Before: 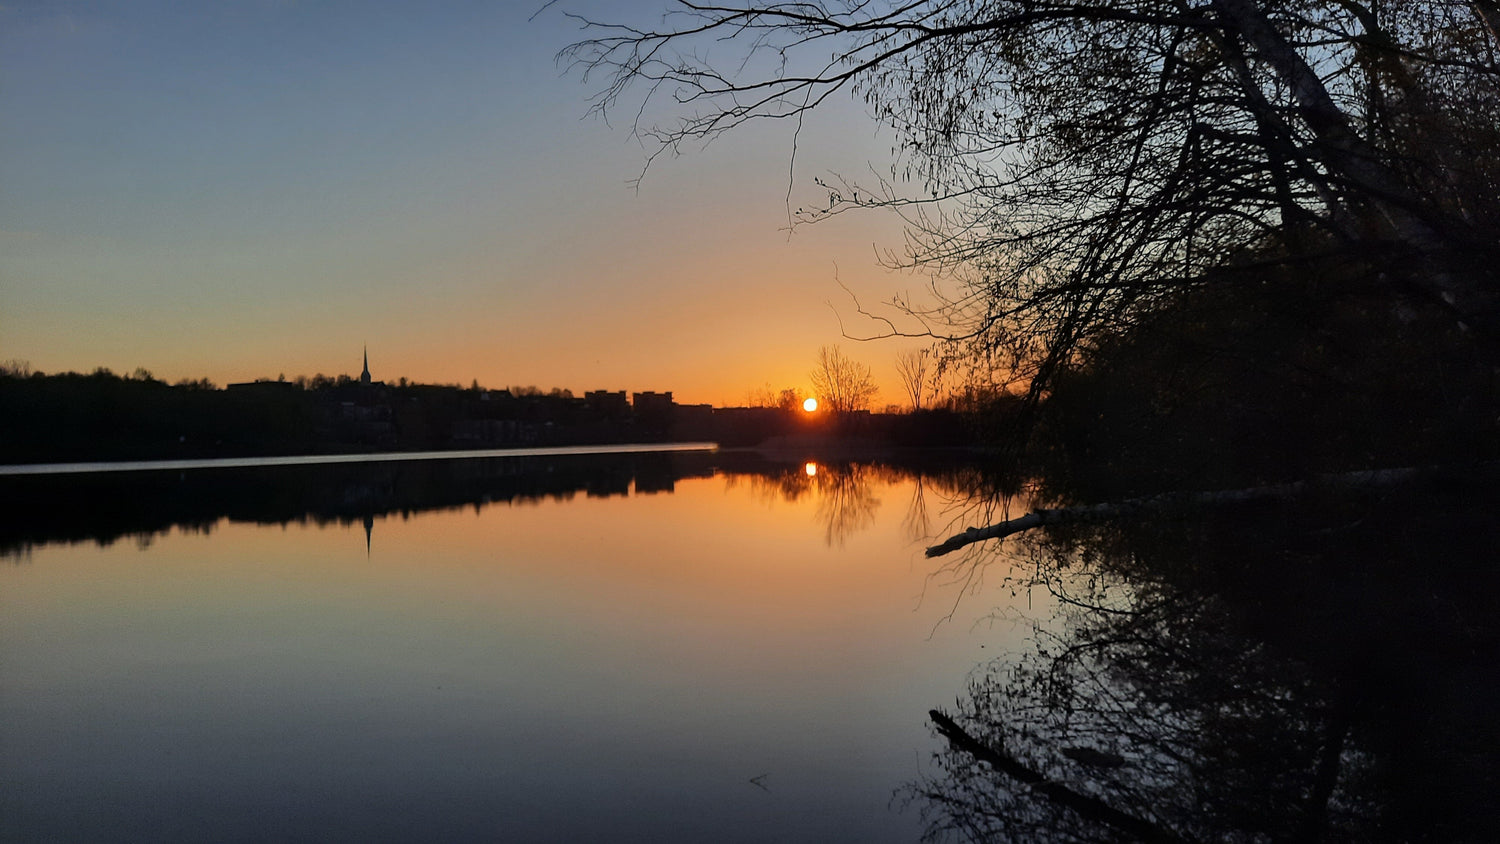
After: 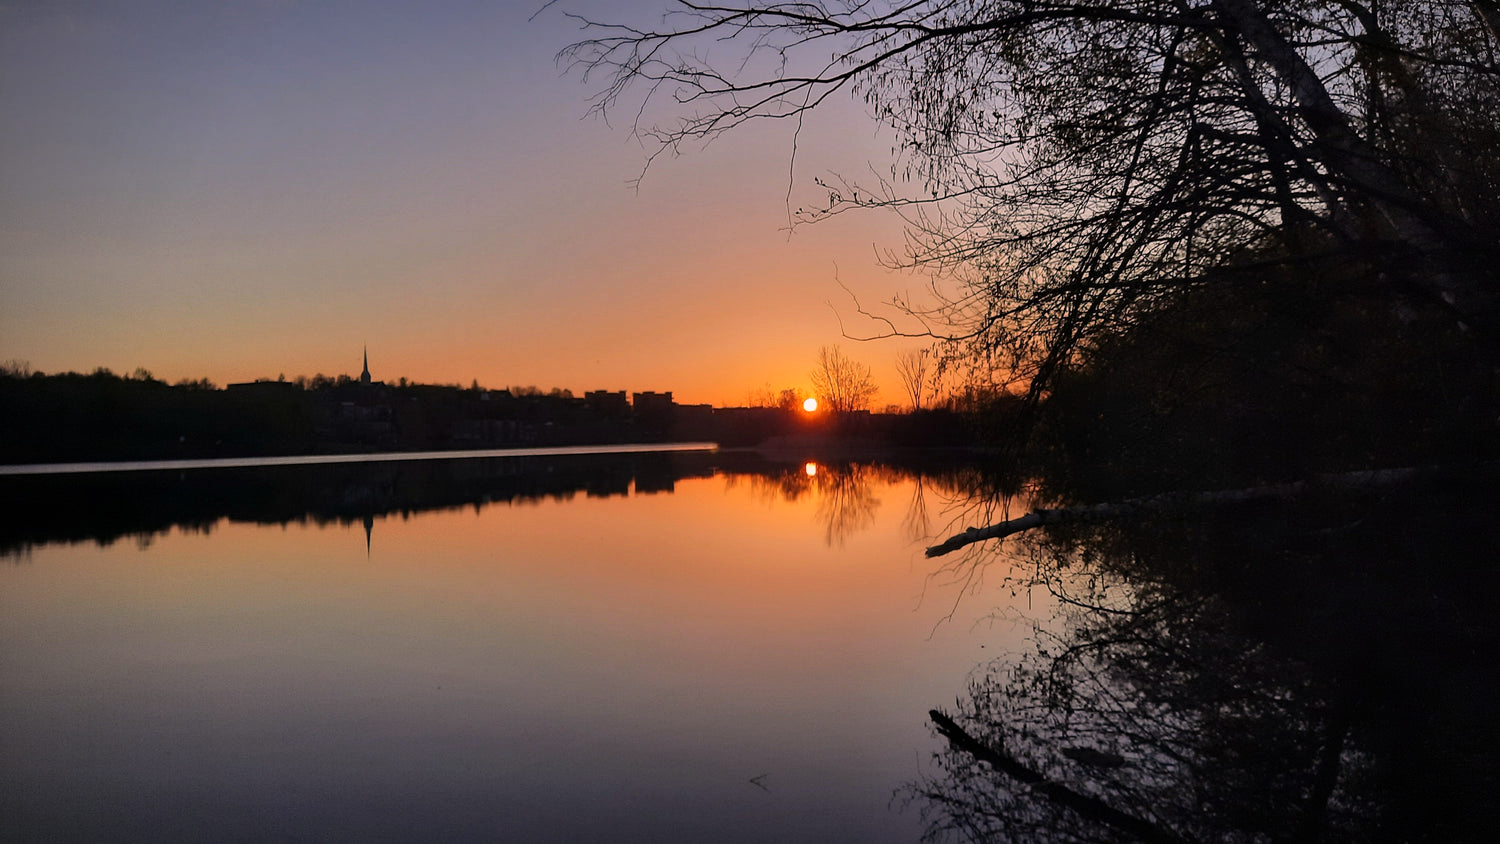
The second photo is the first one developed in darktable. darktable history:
color correction: highlights a* 14.73, highlights b* 4.74
vignetting: on, module defaults
